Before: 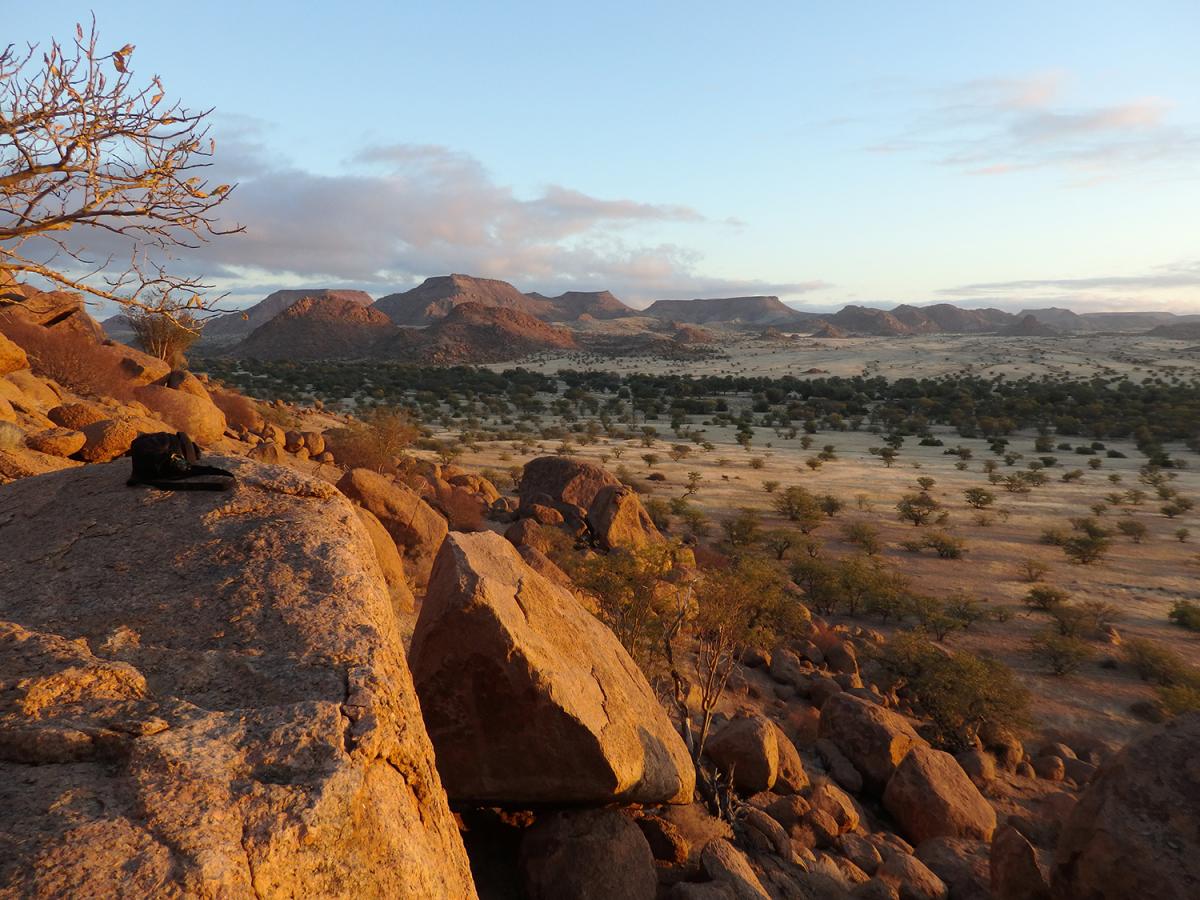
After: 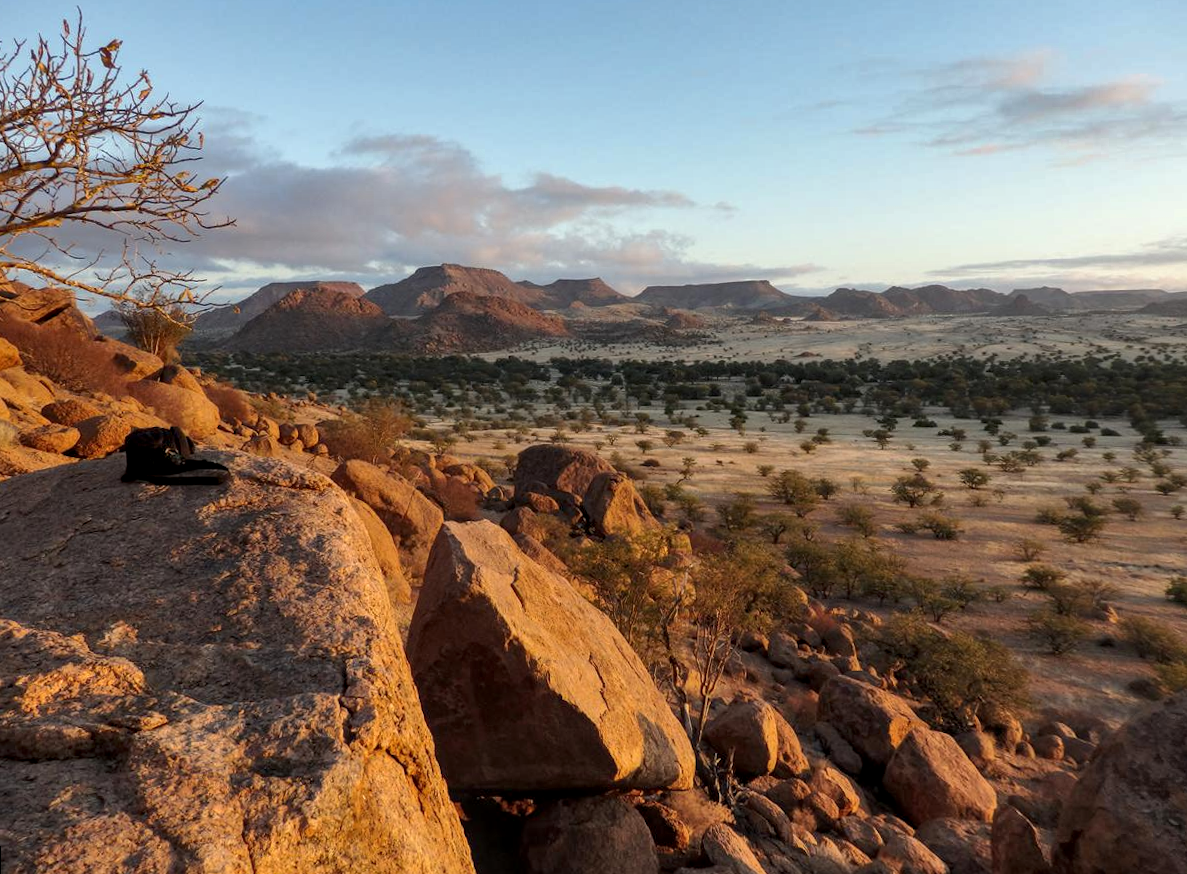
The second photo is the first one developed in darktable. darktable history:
shadows and highlights: shadows 43.71, white point adjustment -1.46, soften with gaussian
rotate and perspective: rotation -1°, crop left 0.011, crop right 0.989, crop top 0.025, crop bottom 0.975
local contrast: detail 130%
